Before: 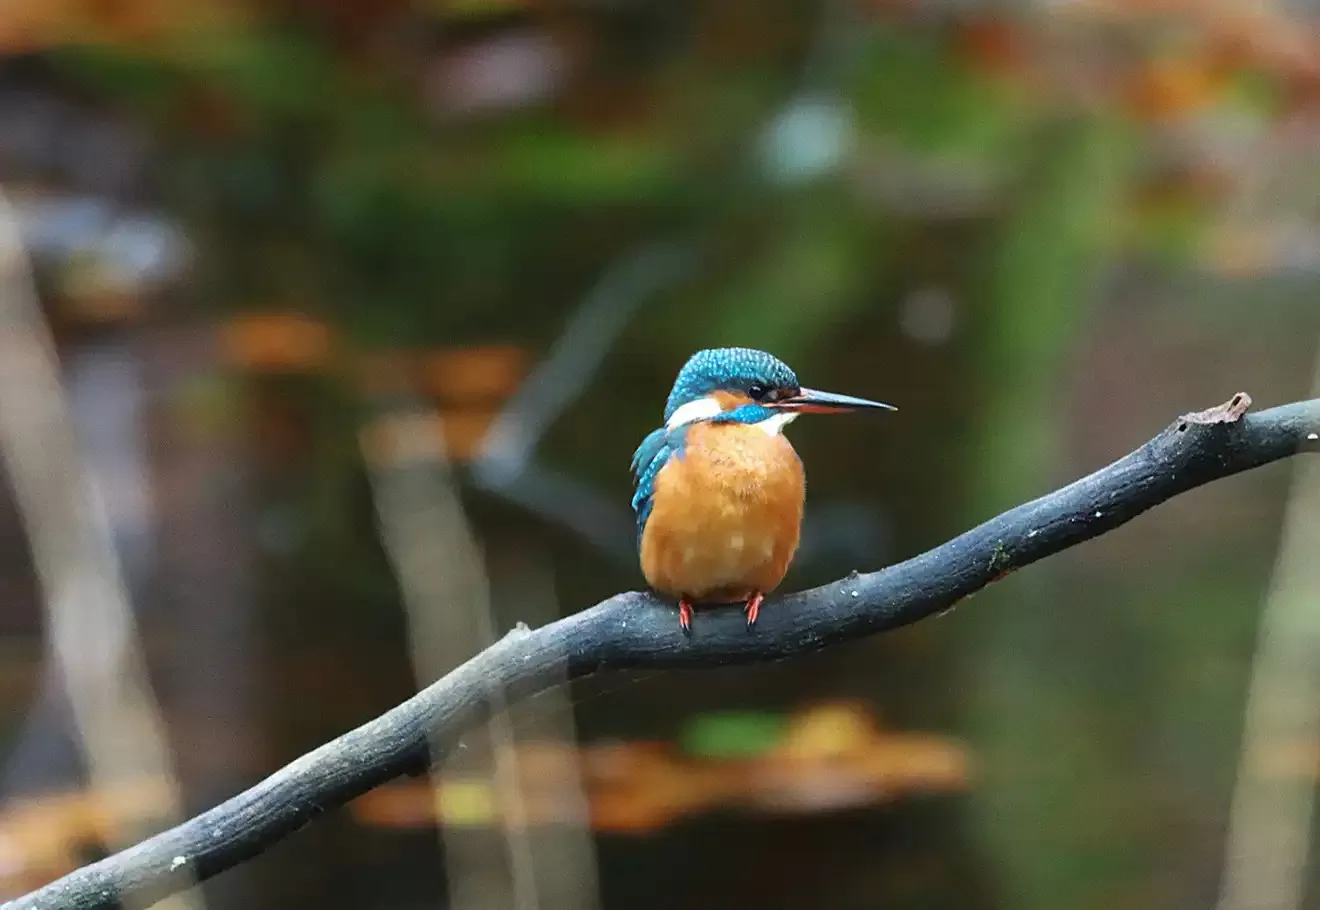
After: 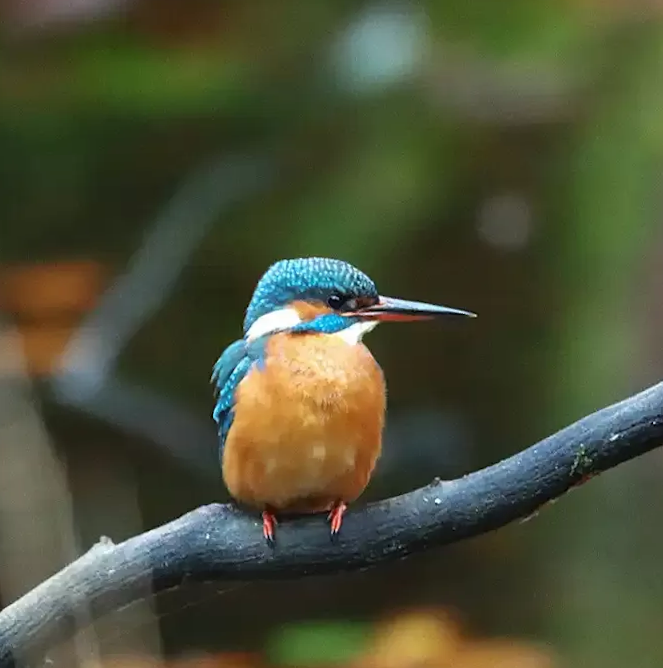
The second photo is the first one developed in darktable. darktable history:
crop: left 32.075%, top 10.976%, right 18.355%, bottom 17.596%
rotate and perspective: rotation -1.17°, automatic cropping off
